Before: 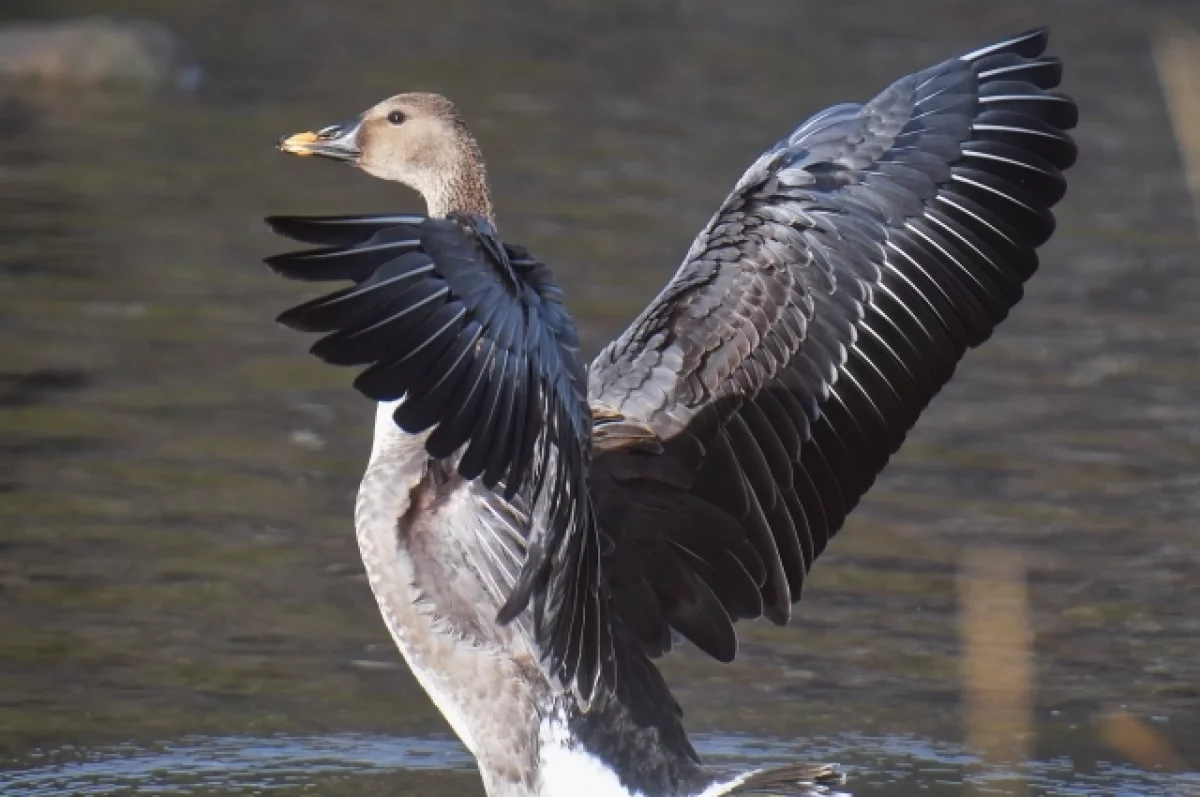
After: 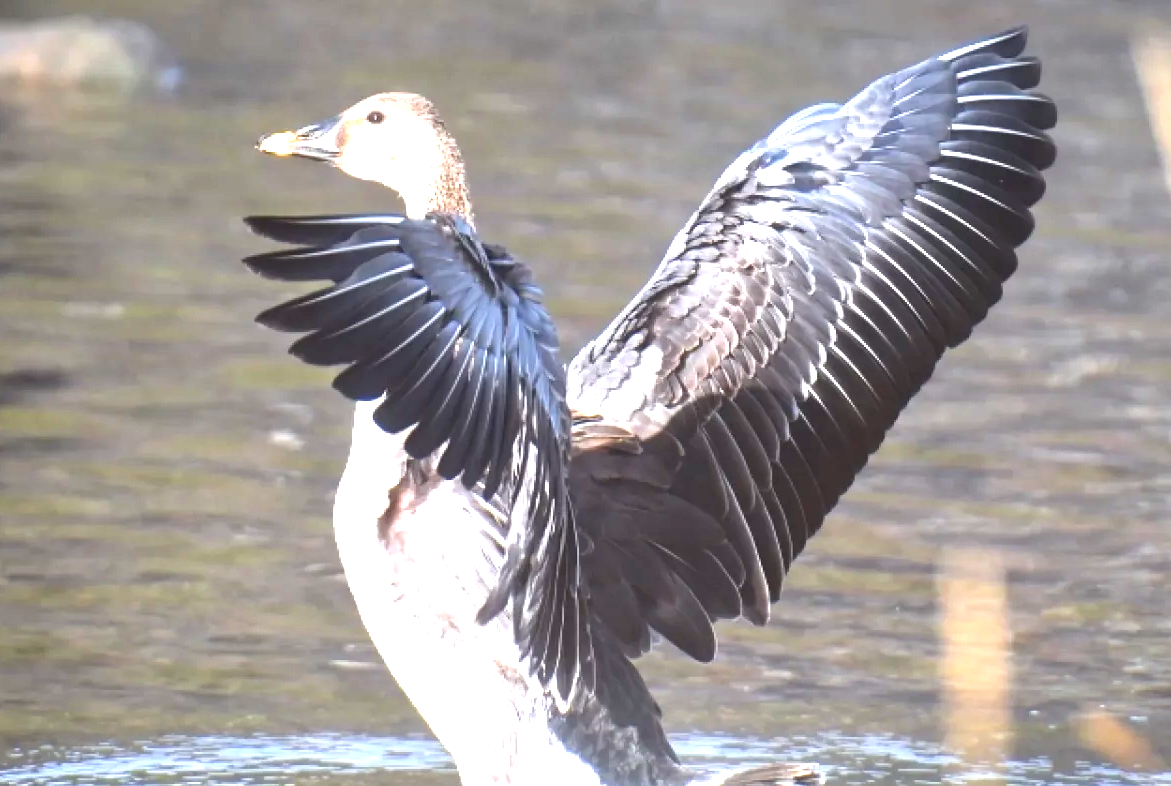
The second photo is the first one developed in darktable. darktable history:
exposure: black level correction 0, exposure 2.088 EV, compensate exposure bias true, compensate highlight preservation false
crop and rotate: left 1.774%, right 0.633%, bottom 1.28%
